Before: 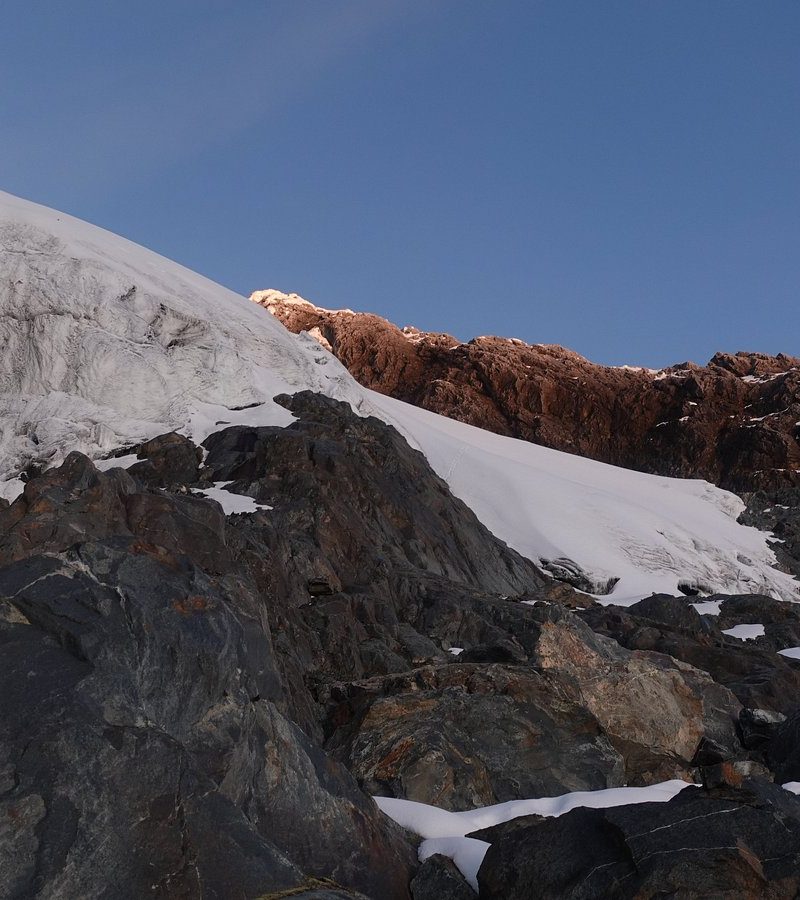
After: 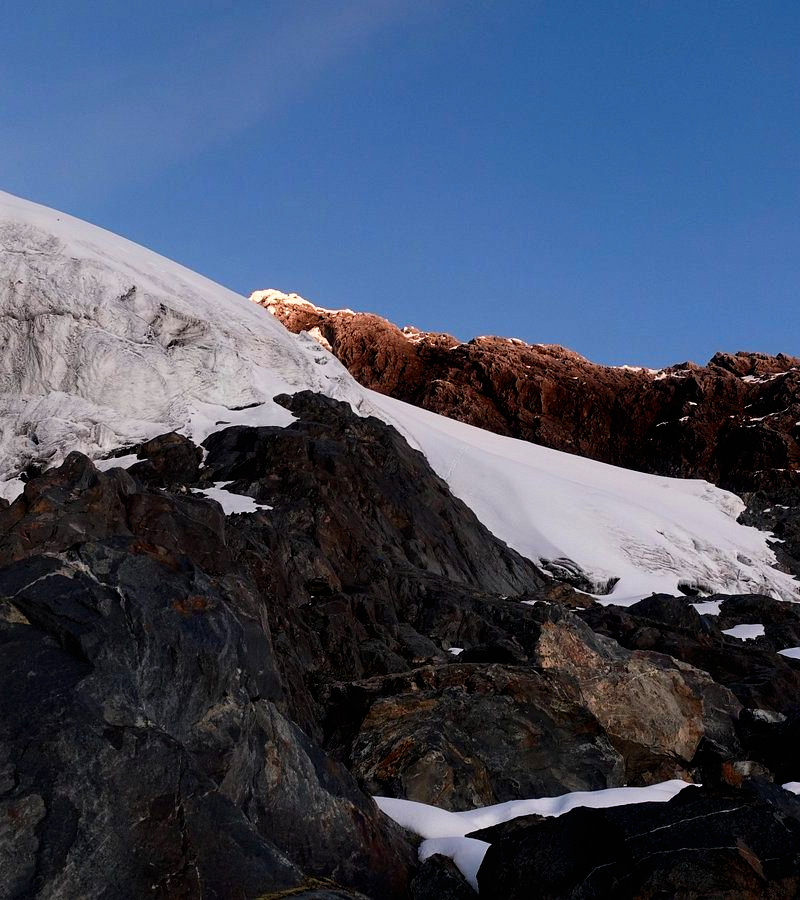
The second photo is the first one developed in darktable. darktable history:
tone curve: curves: ch0 [(0, 0) (0.003, 0) (0.011, 0.001) (0.025, 0.002) (0.044, 0.004) (0.069, 0.006) (0.1, 0.009) (0.136, 0.03) (0.177, 0.076) (0.224, 0.13) (0.277, 0.202) (0.335, 0.28) (0.399, 0.367) (0.468, 0.46) (0.543, 0.562) (0.623, 0.67) (0.709, 0.787) (0.801, 0.889) (0.898, 0.972) (1, 1)], preserve colors none
